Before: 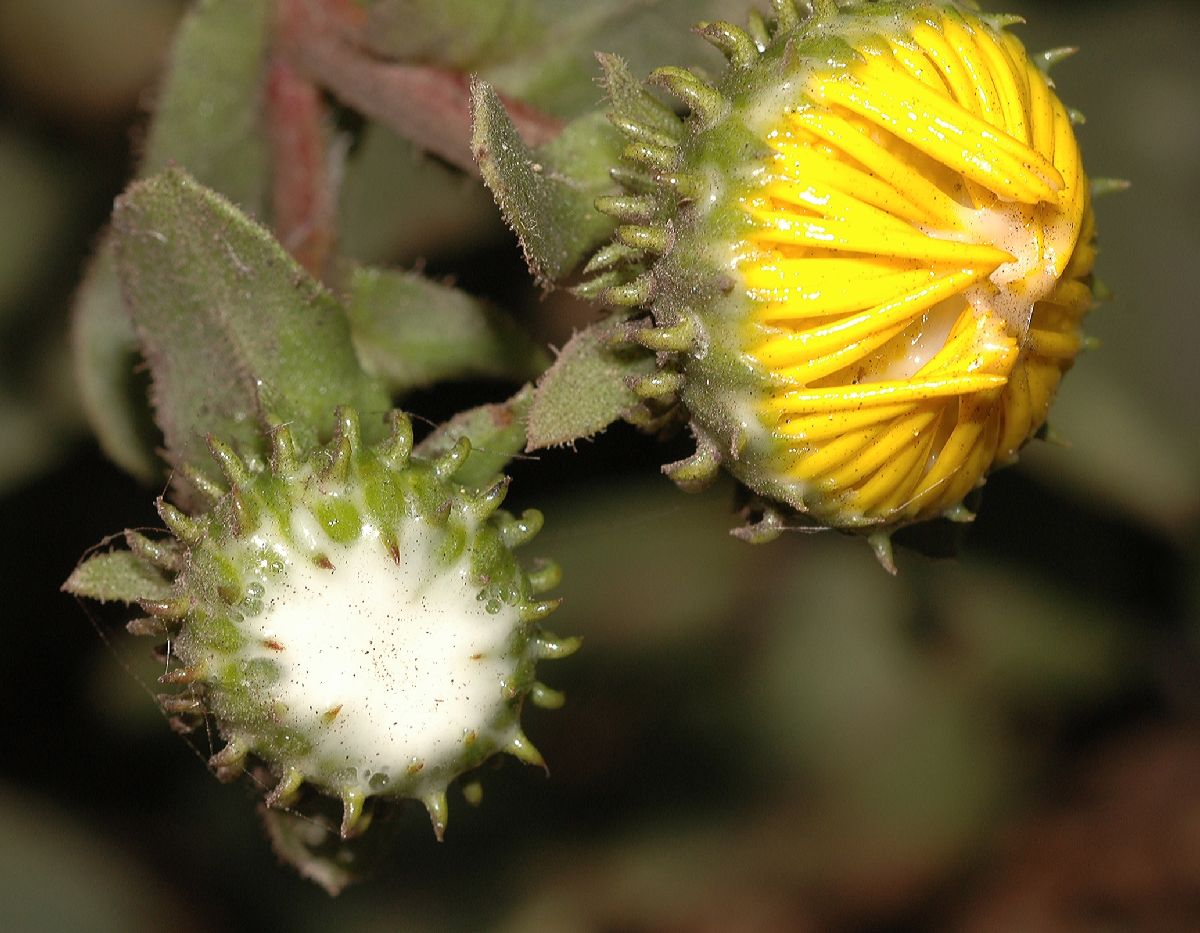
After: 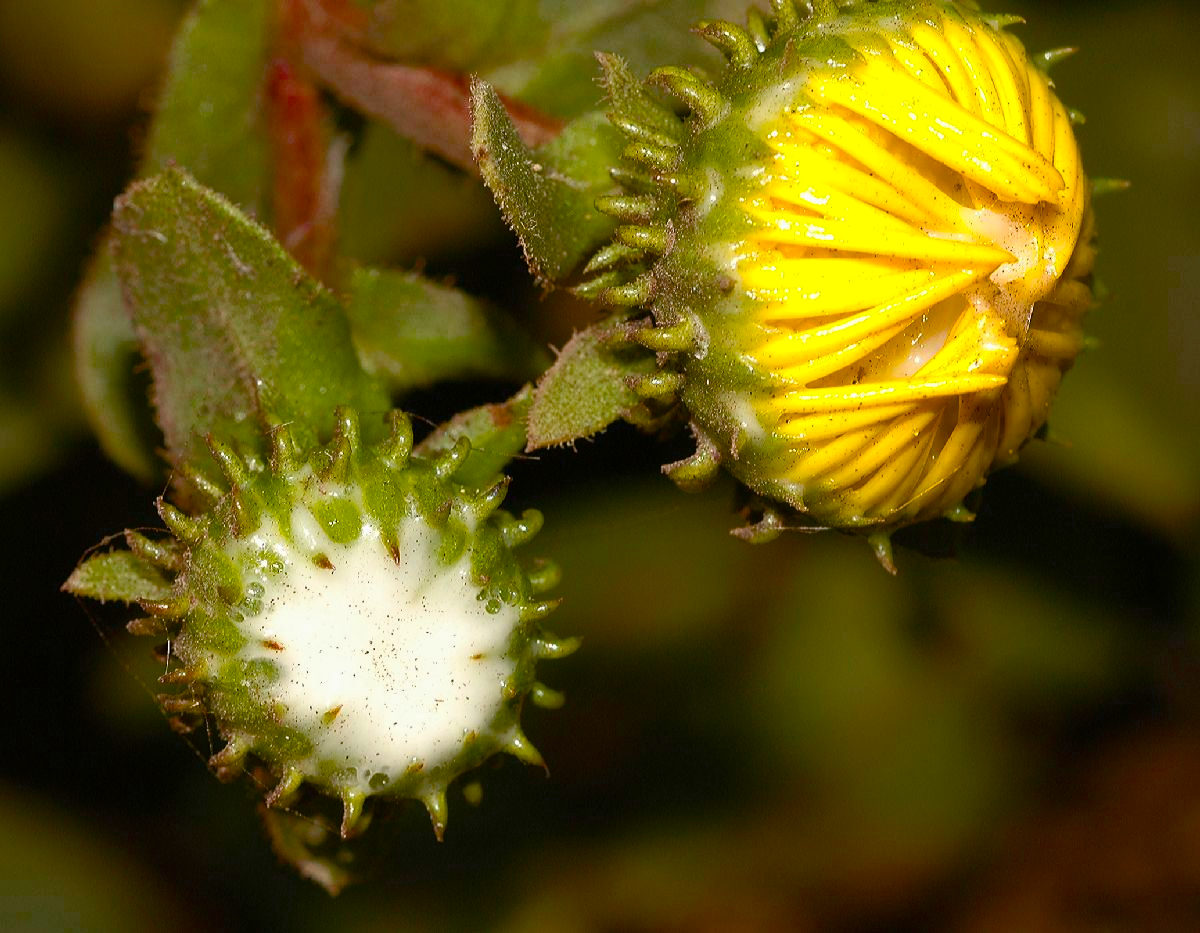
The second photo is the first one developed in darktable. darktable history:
color balance rgb: linear chroma grading › global chroma 33.702%, perceptual saturation grading › global saturation 20%, perceptual saturation grading › highlights -25.036%, perceptual saturation grading › shadows 25.595%, global vibrance 15.813%, saturation formula JzAzBz (2021)
exposure: exposure -0.044 EV, compensate exposure bias true, compensate highlight preservation false
